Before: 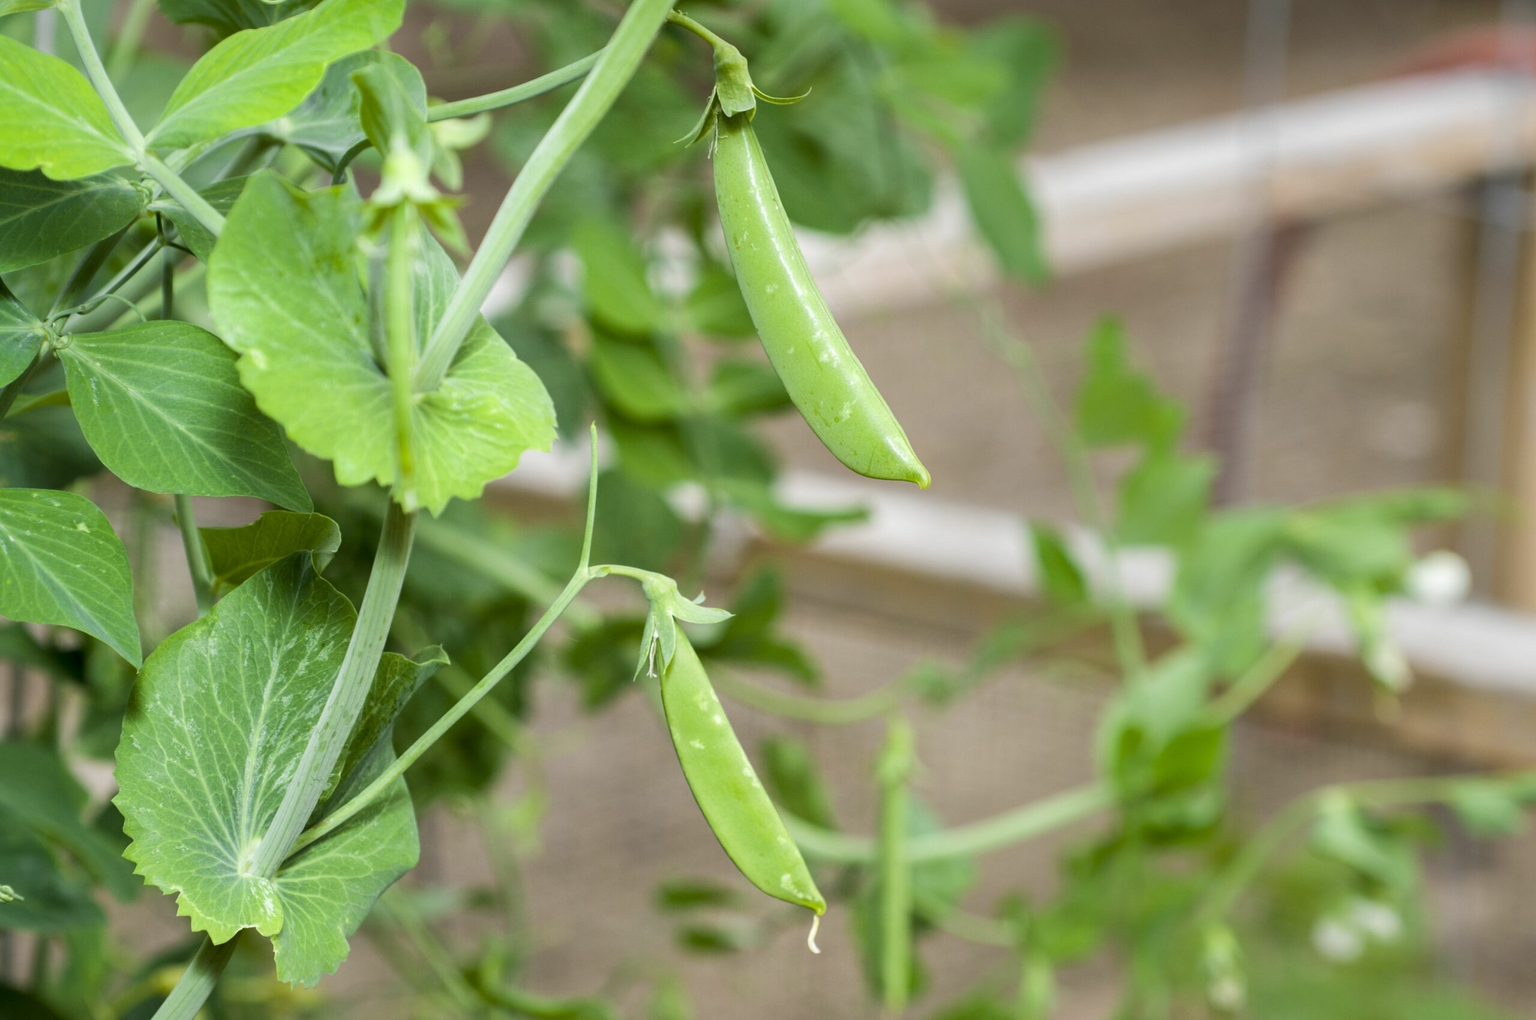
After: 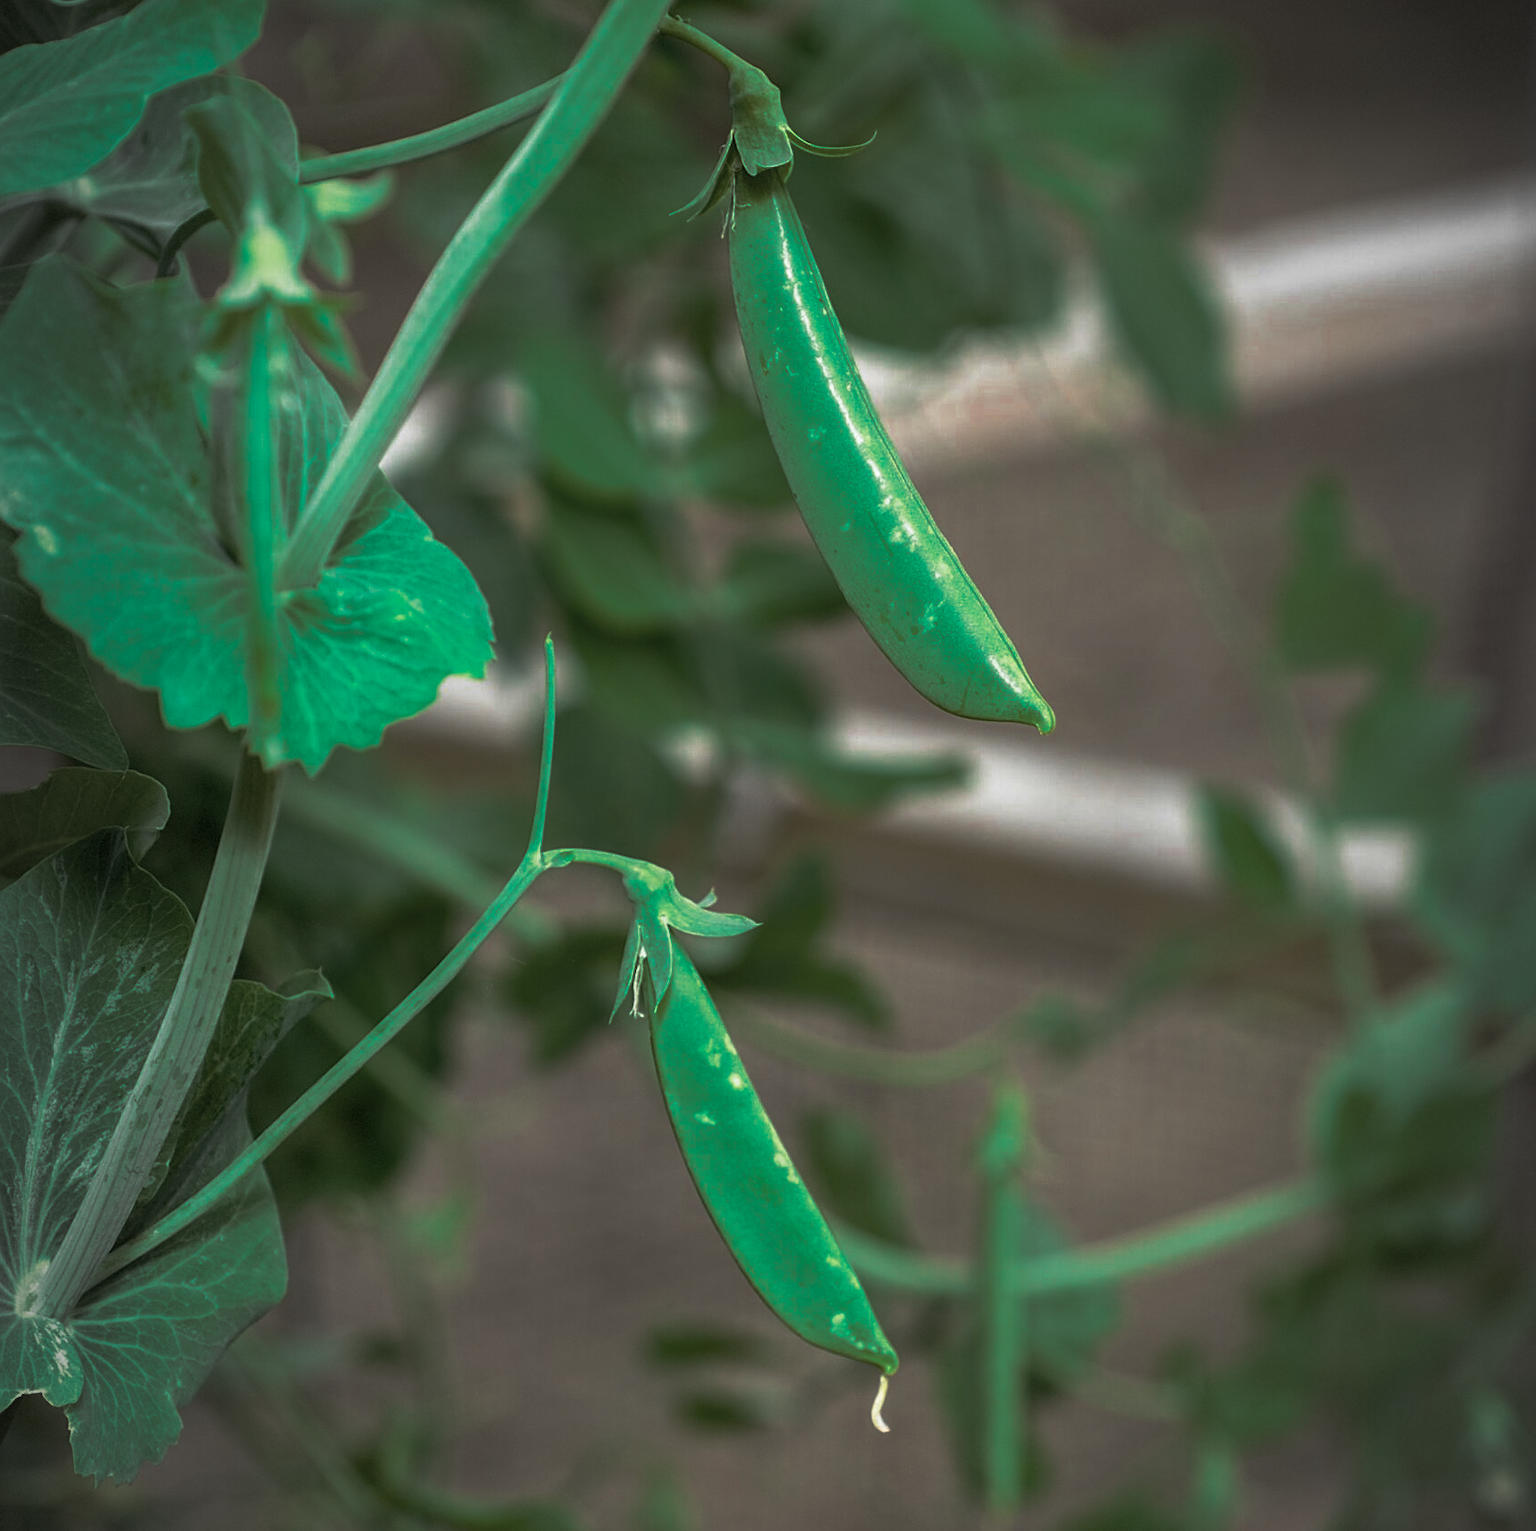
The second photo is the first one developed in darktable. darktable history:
sharpen: on, module defaults
vignetting: fall-off start 96.13%, fall-off radius 99.82%, width/height ratio 0.612, dithering 8-bit output
color zones: curves: ch0 [(0, 0.5) (0.125, 0.4) (0.25, 0.5) (0.375, 0.4) (0.5, 0.4) (0.625, 0.35) (0.75, 0.35) (0.875, 0.5)]; ch1 [(0, 0.35) (0.125, 0.45) (0.25, 0.35) (0.375, 0.35) (0.5, 0.35) (0.625, 0.35) (0.75, 0.45) (0.875, 0.35)]; ch2 [(0, 0.6) (0.125, 0.5) (0.25, 0.5) (0.375, 0.6) (0.5, 0.6) (0.625, 0.5) (0.75, 0.5) (0.875, 0.5)]
local contrast: detail 109%
crop and rotate: left 14.87%, right 18.542%
base curve: curves: ch0 [(0, 0) (0.564, 0.291) (0.802, 0.731) (1, 1)], preserve colors none
